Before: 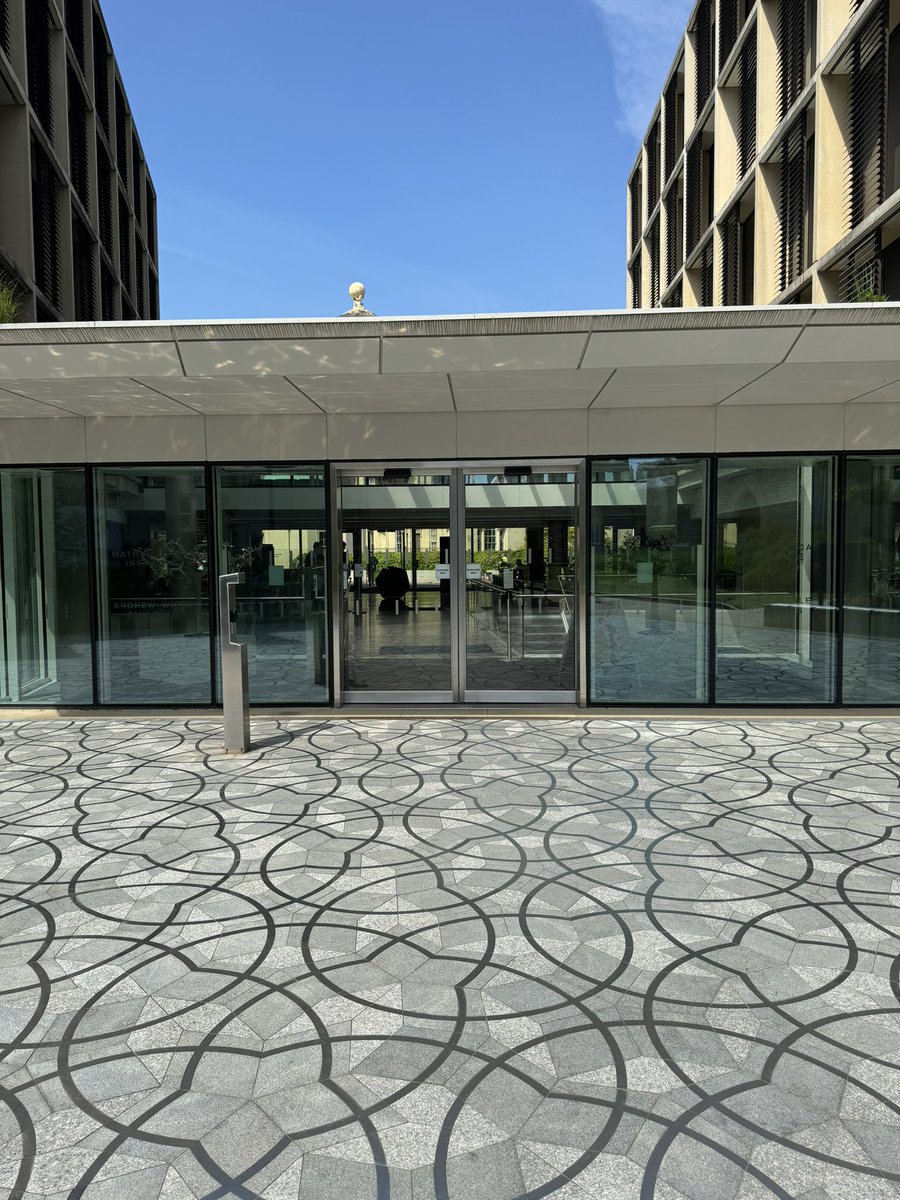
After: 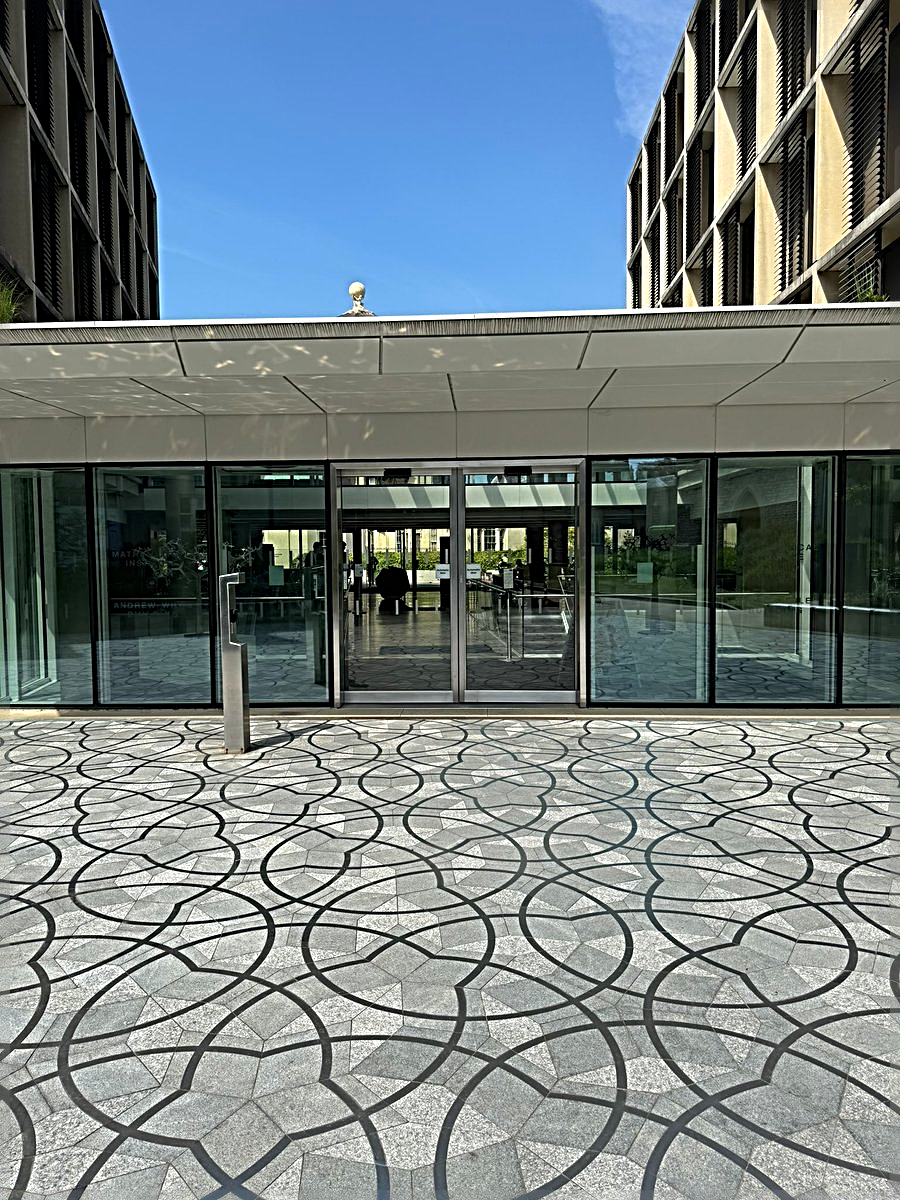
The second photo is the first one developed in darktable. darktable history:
sharpen: radius 3.692, amount 0.924
